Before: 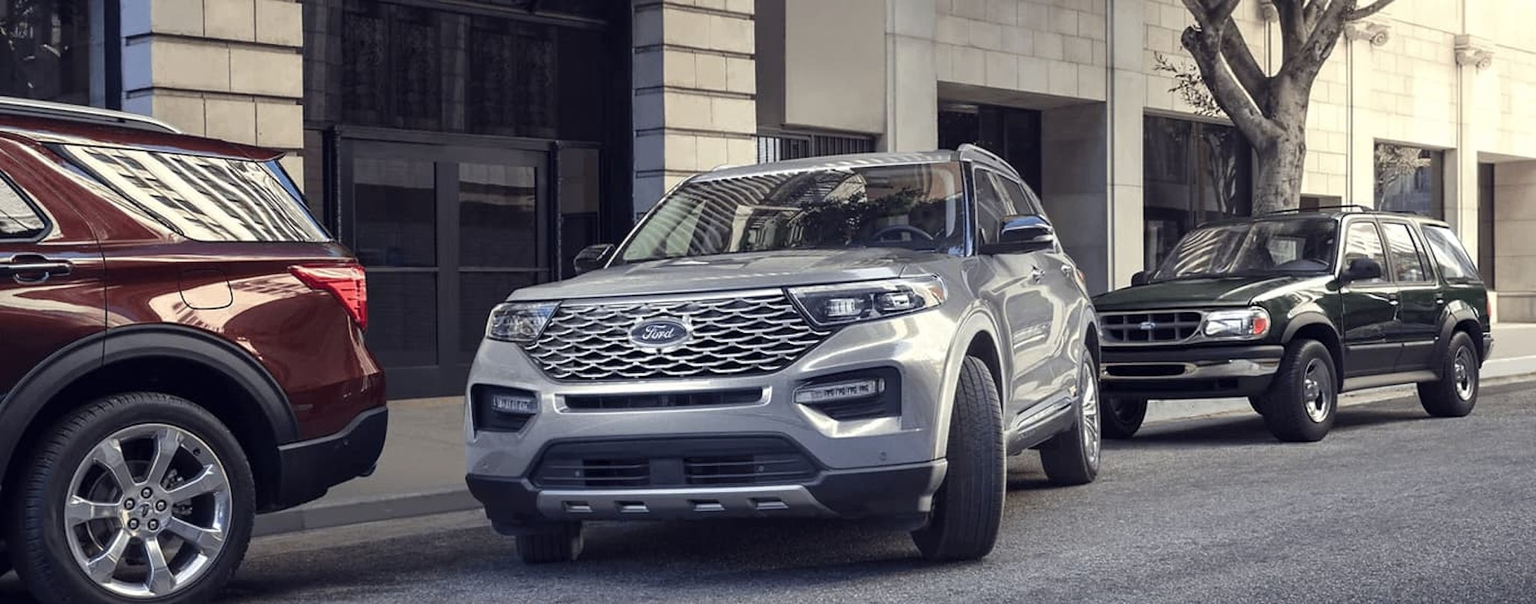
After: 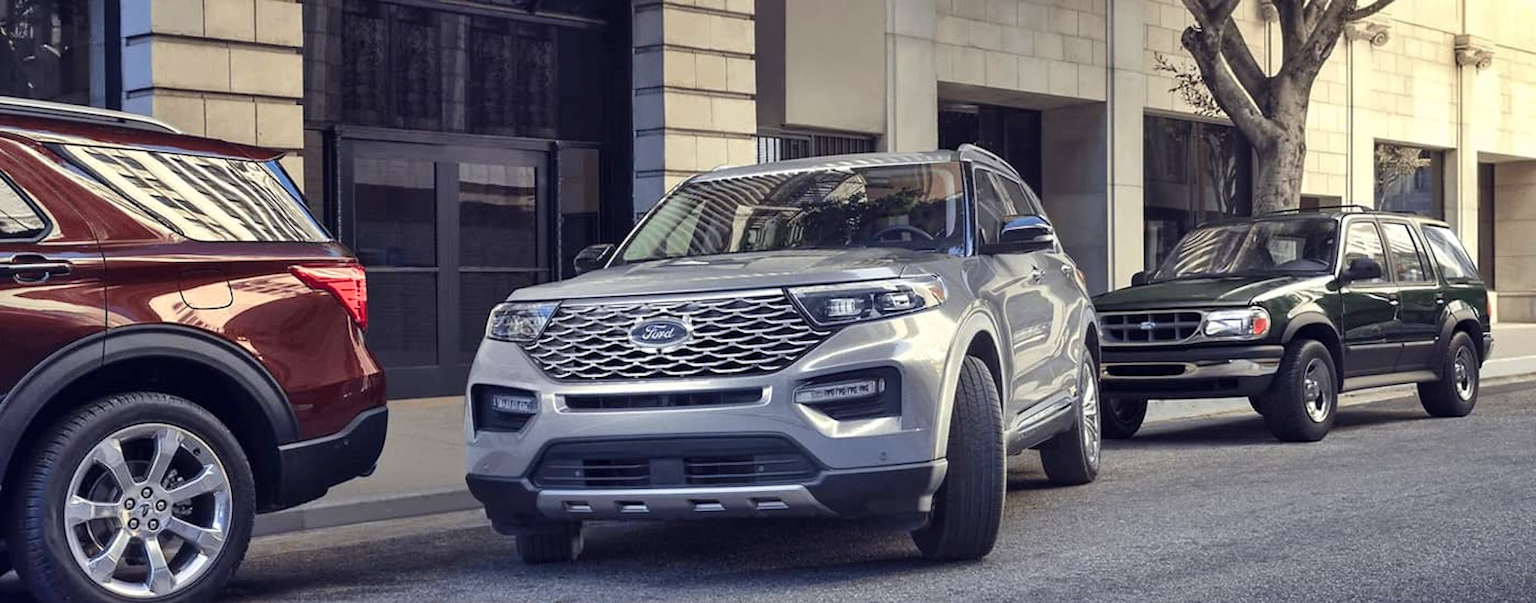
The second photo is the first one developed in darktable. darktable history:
color balance rgb: global vibrance 42.74%
shadows and highlights: soften with gaussian
